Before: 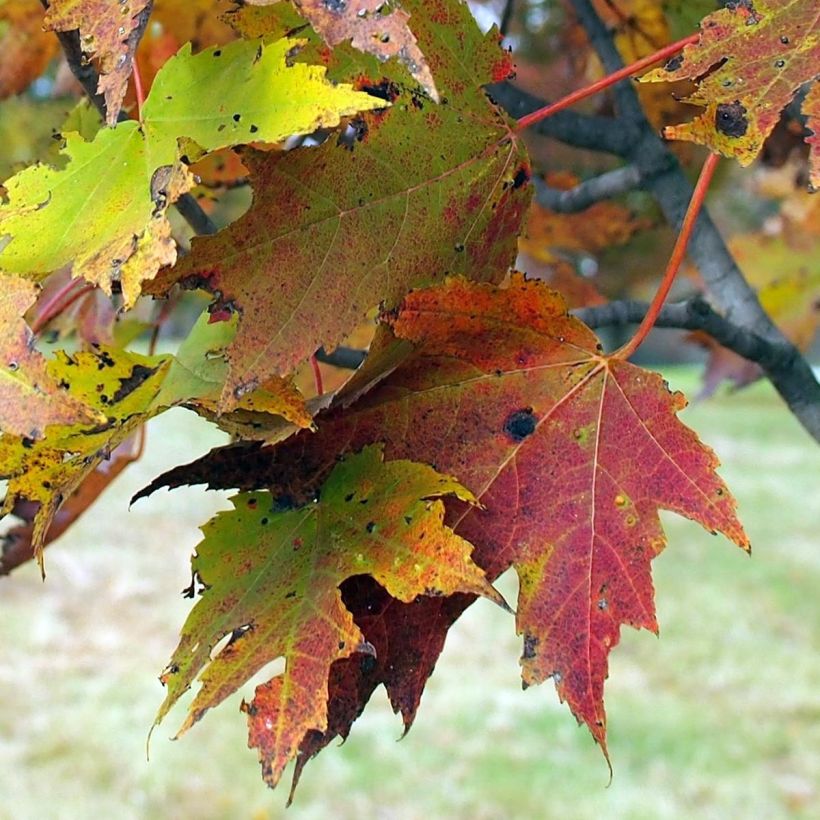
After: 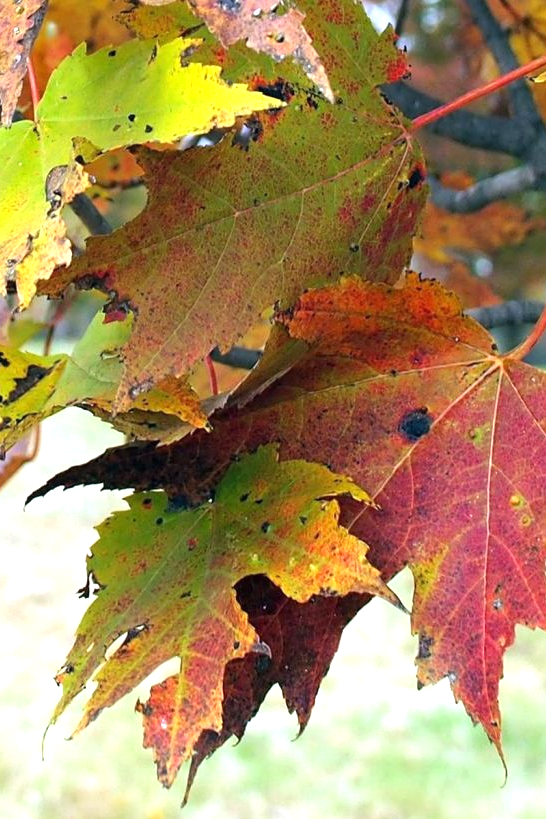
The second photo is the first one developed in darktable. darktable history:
crop and rotate: left 12.847%, right 20.495%
exposure: black level correction 0, exposure 0.499 EV, compensate highlight preservation false
